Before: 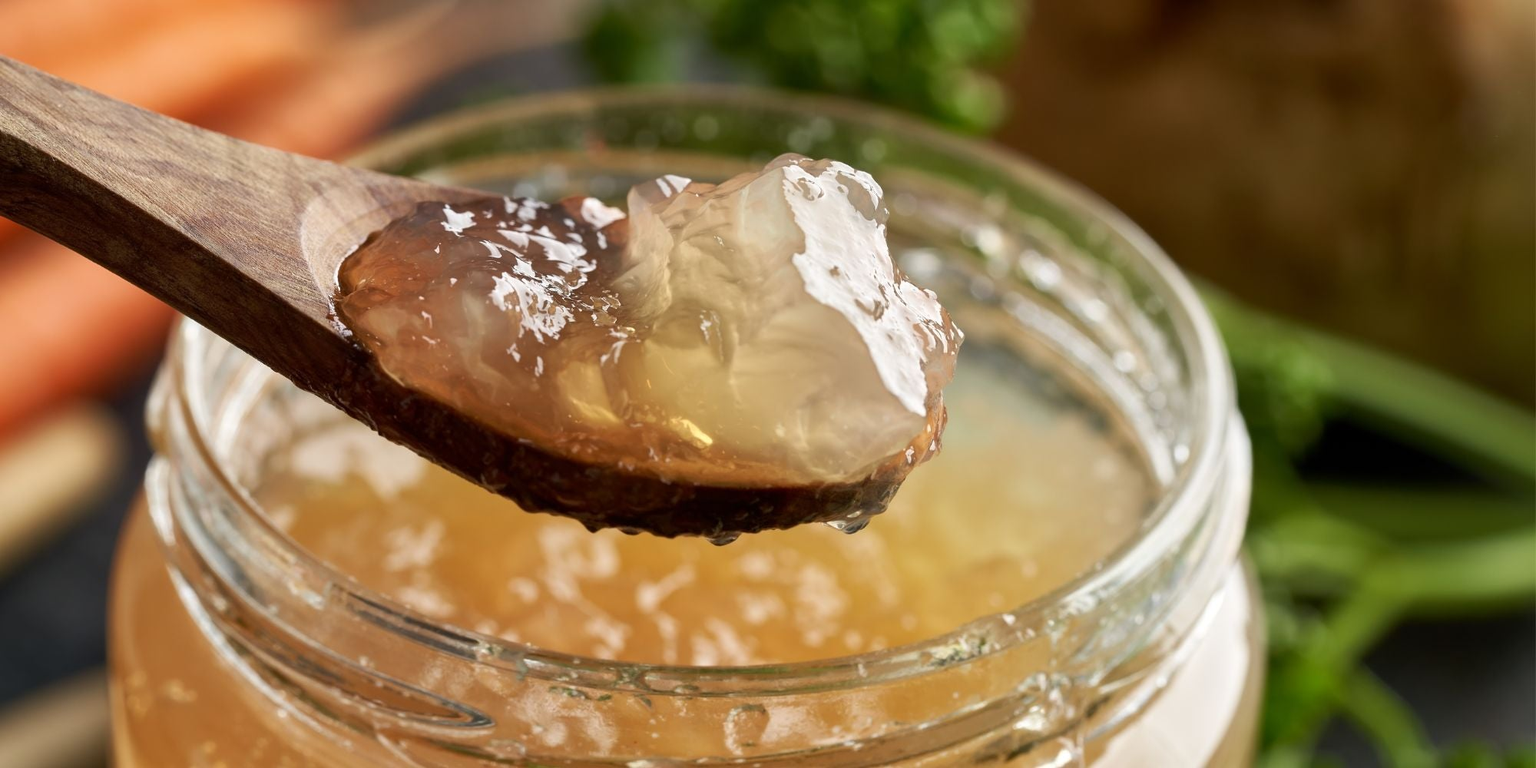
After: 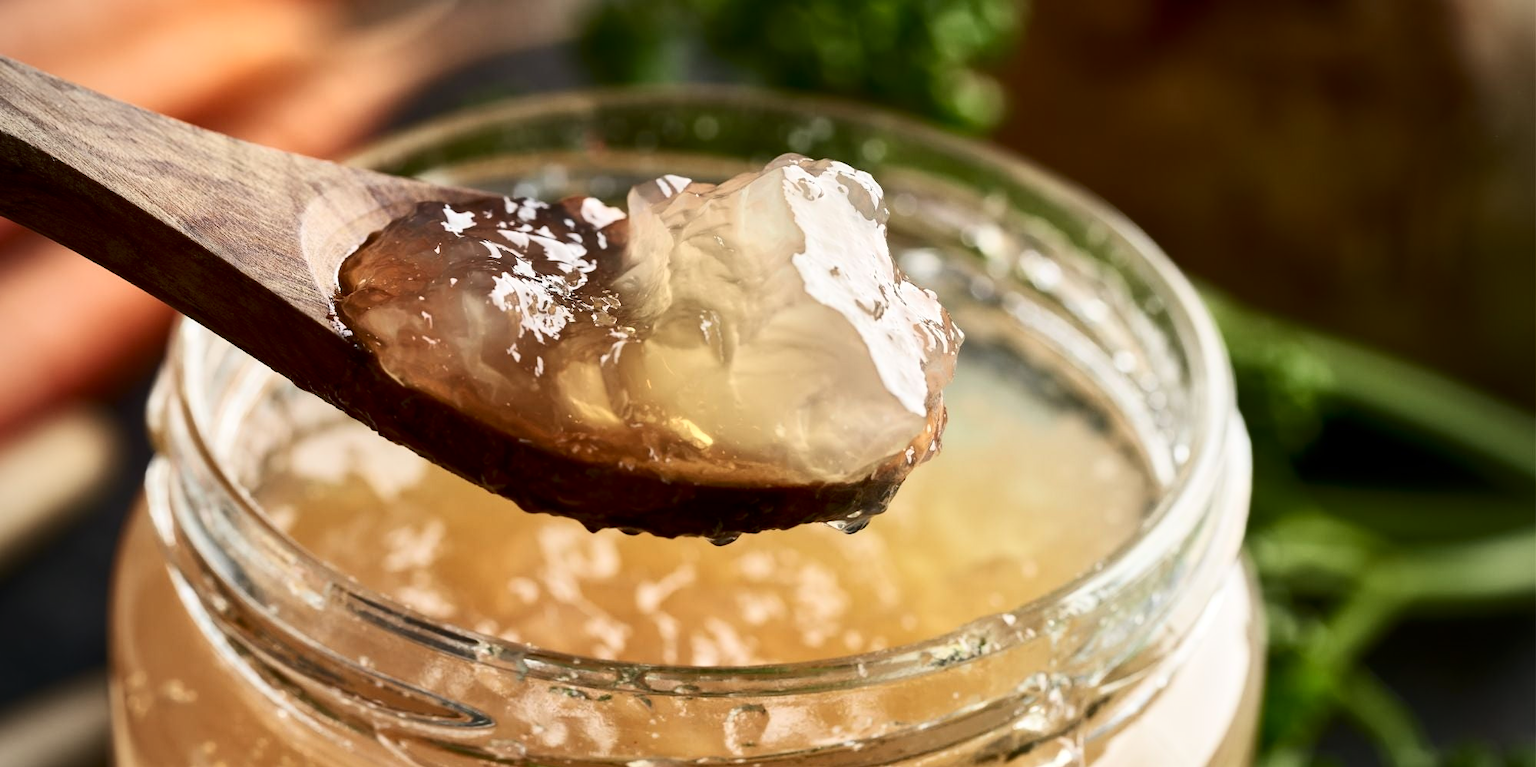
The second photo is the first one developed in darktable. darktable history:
crop: bottom 0.071%
contrast brightness saturation: contrast 0.28
vignetting: fall-off radius 63.6%
